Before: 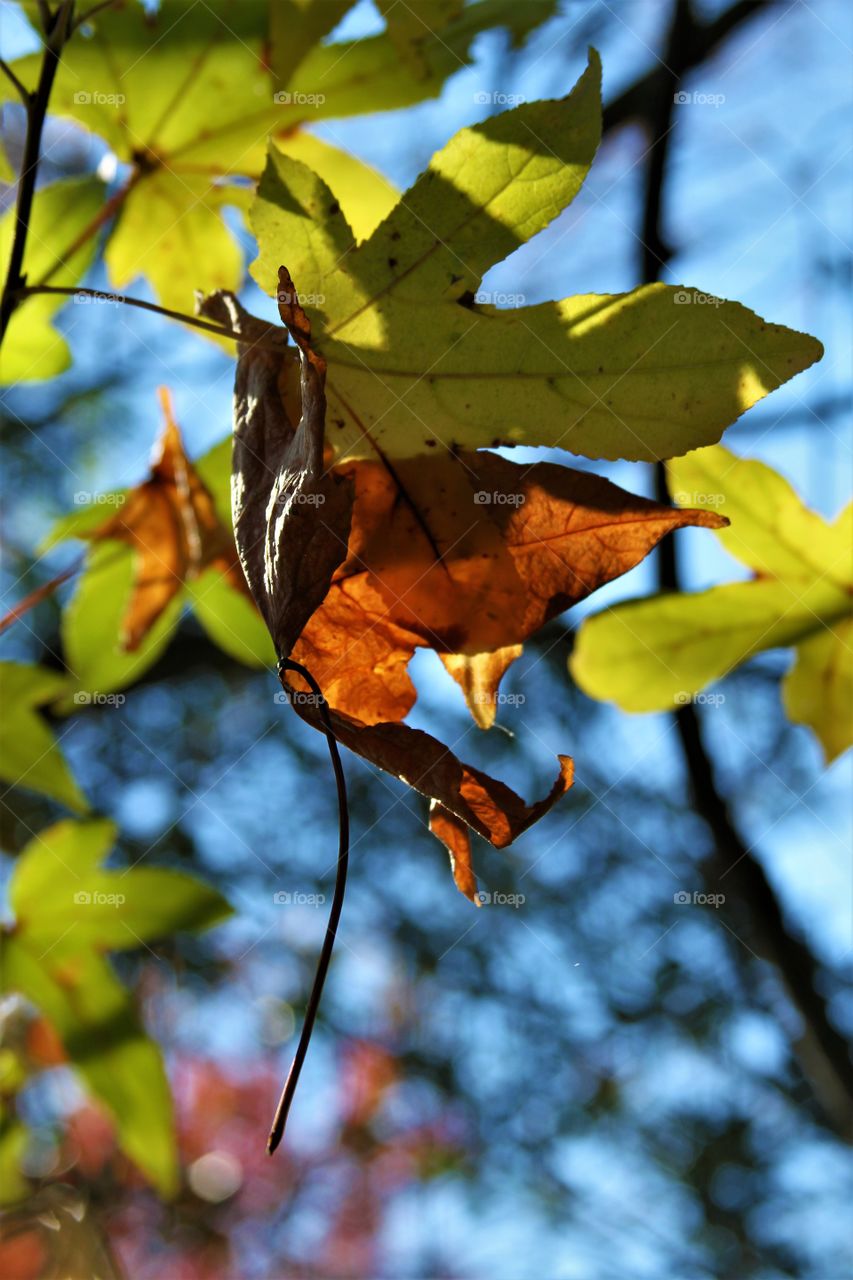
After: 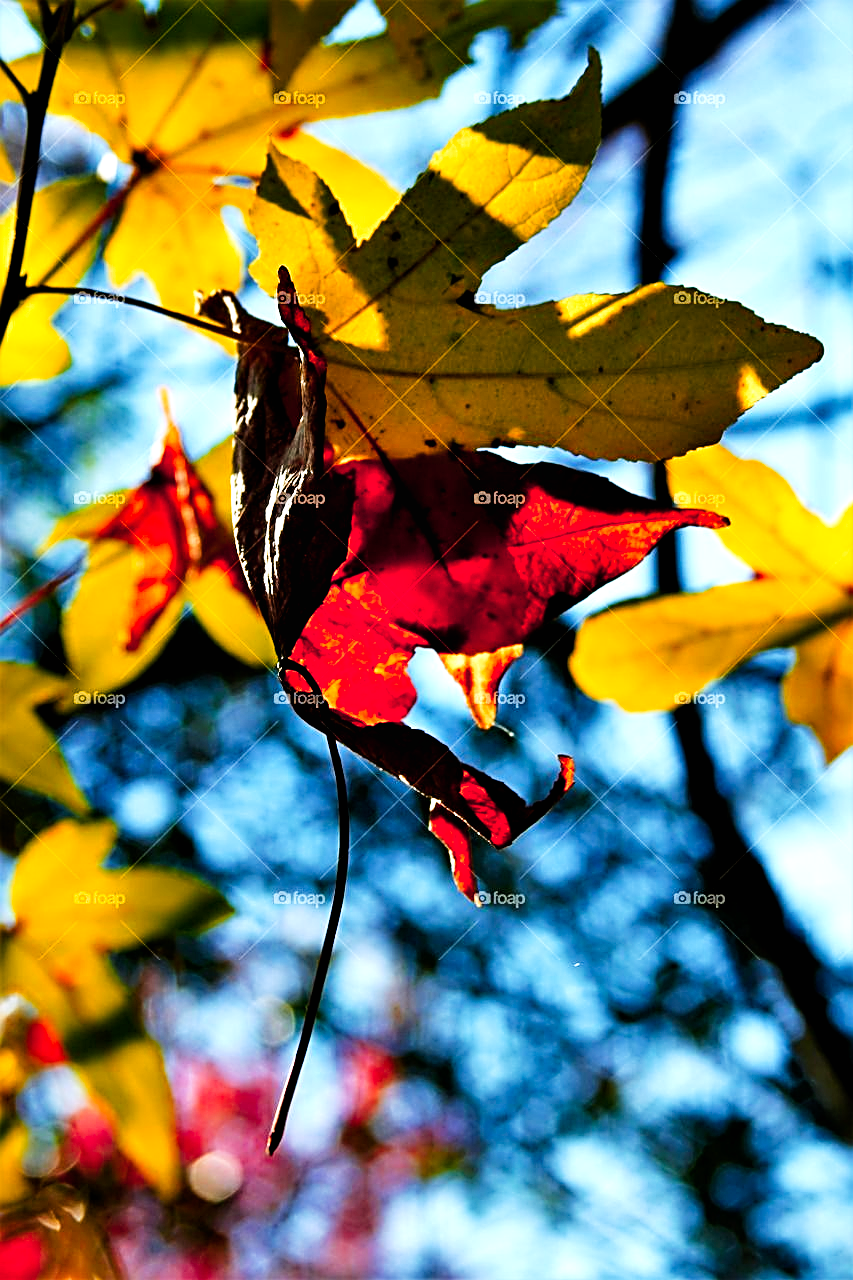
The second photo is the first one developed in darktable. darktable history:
exposure: black level correction 0.011, exposure -0.481 EV, compensate highlight preservation false
tone equalizer: -8 EV 0.284 EV, -7 EV 0.442 EV, -6 EV 0.396 EV, -5 EV 0.251 EV, -3 EV -0.254 EV, -2 EV -0.416 EV, -1 EV -0.44 EV, +0 EV -0.234 EV, smoothing diameter 24.94%, edges refinement/feathering 7.8, preserve details guided filter
sharpen: radius 2.692, amount 0.66
color zones: curves: ch1 [(0.24, 0.634) (0.75, 0.5)]; ch2 [(0.253, 0.437) (0.745, 0.491)]
shadows and highlights: radius 110.95, shadows 50.85, white point adjustment 9.01, highlights -5.6, soften with gaussian
base curve: curves: ch0 [(0, 0) (0.007, 0.004) (0.027, 0.03) (0.046, 0.07) (0.207, 0.54) (0.442, 0.872) (0.673, 0.972) (1, 1)], preserve colors none
